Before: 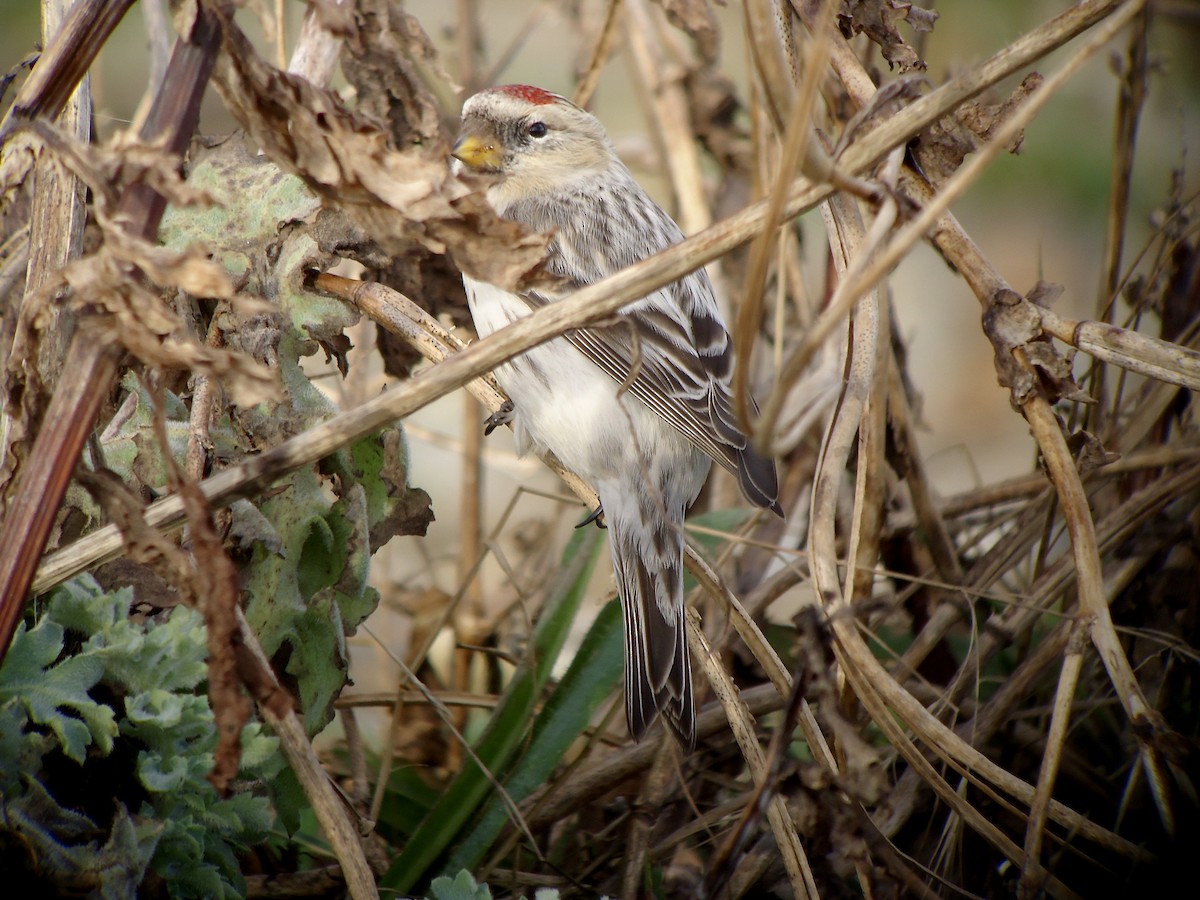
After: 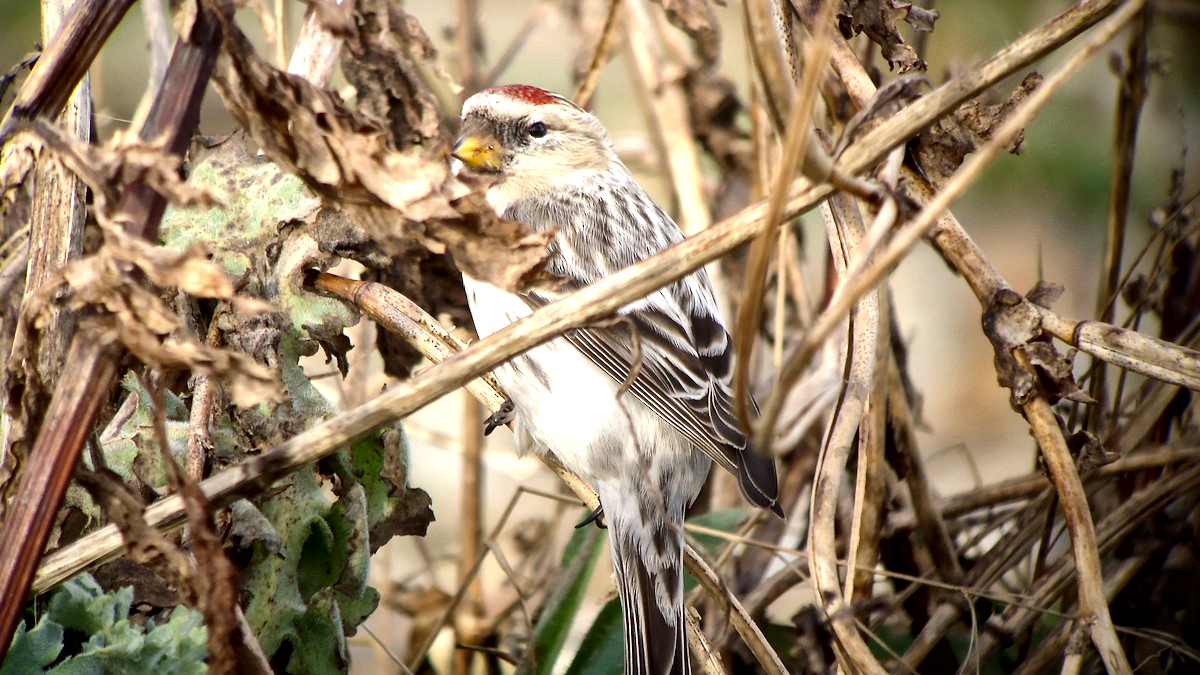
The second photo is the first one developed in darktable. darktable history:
tone equalizer: -8 EV -0.75 EV, -7 EV -0.7 EV, -6 EV -0.6 EV, -5 EV -0.4 EV, -3 EV 0.4 EV, -2 EV 0.6 EV, -1 EV 0.7 EV, +0 EV 0.75 EV, edges refinement/feathering 500, mask exposure compensation -1.57 EV, preserve details no
crop: bottom 24.967%
local contrast: mode bilateral grid, contrast 20, coarseness 20, detail 150%, midtone range 0.2
